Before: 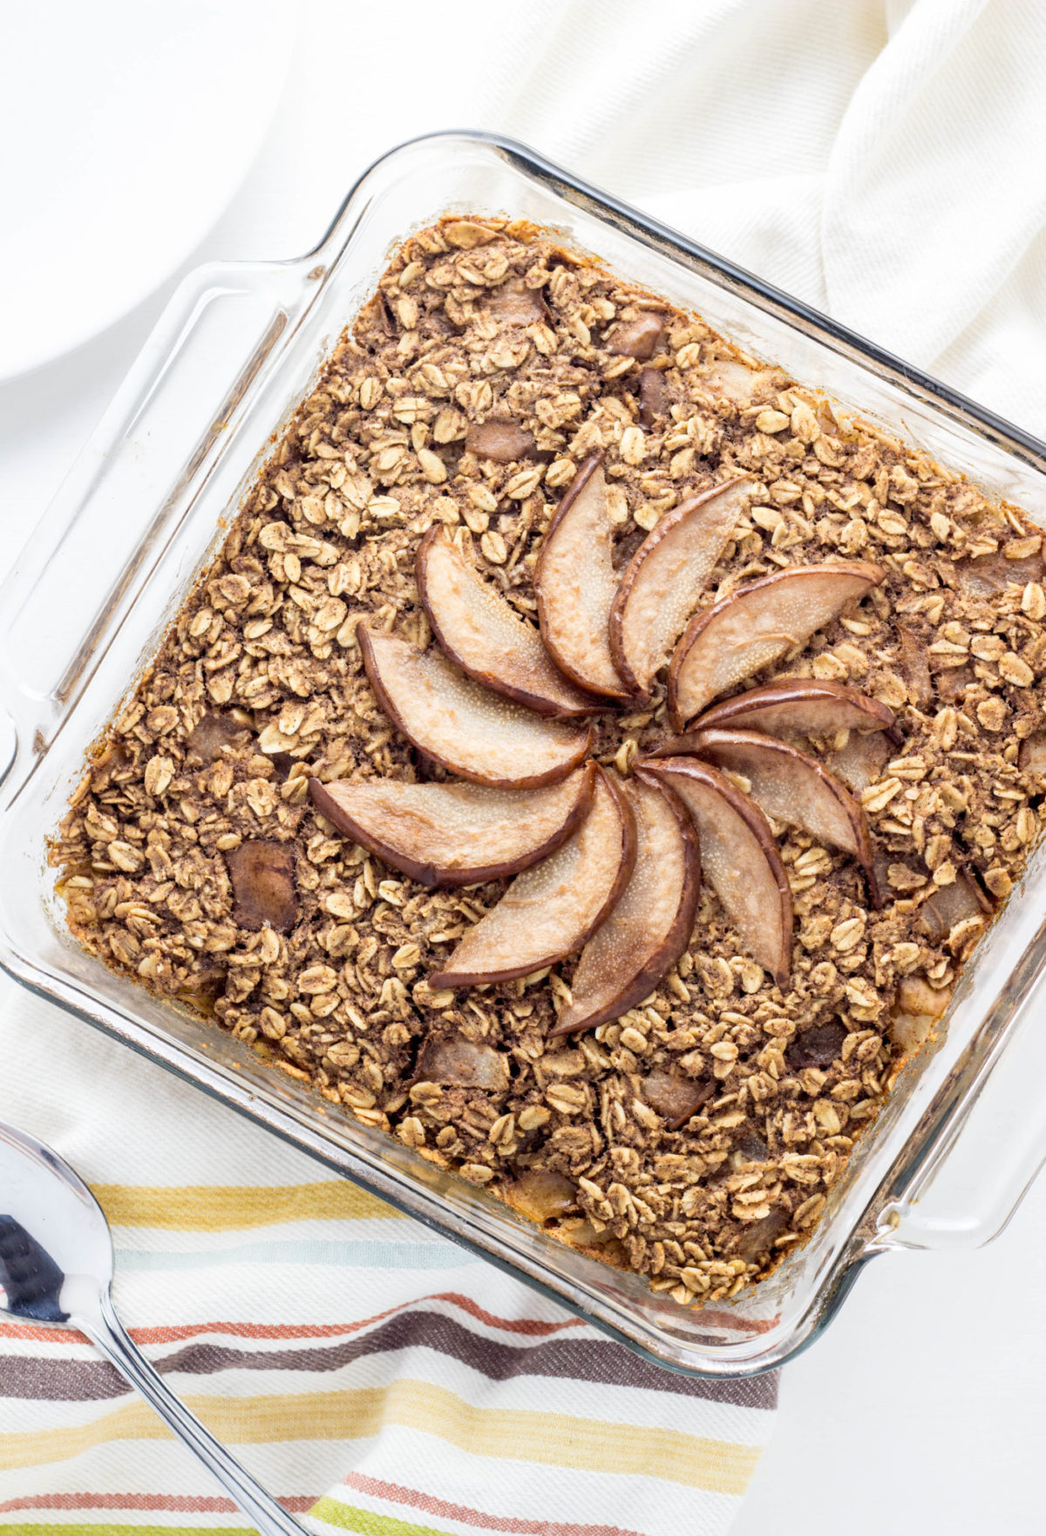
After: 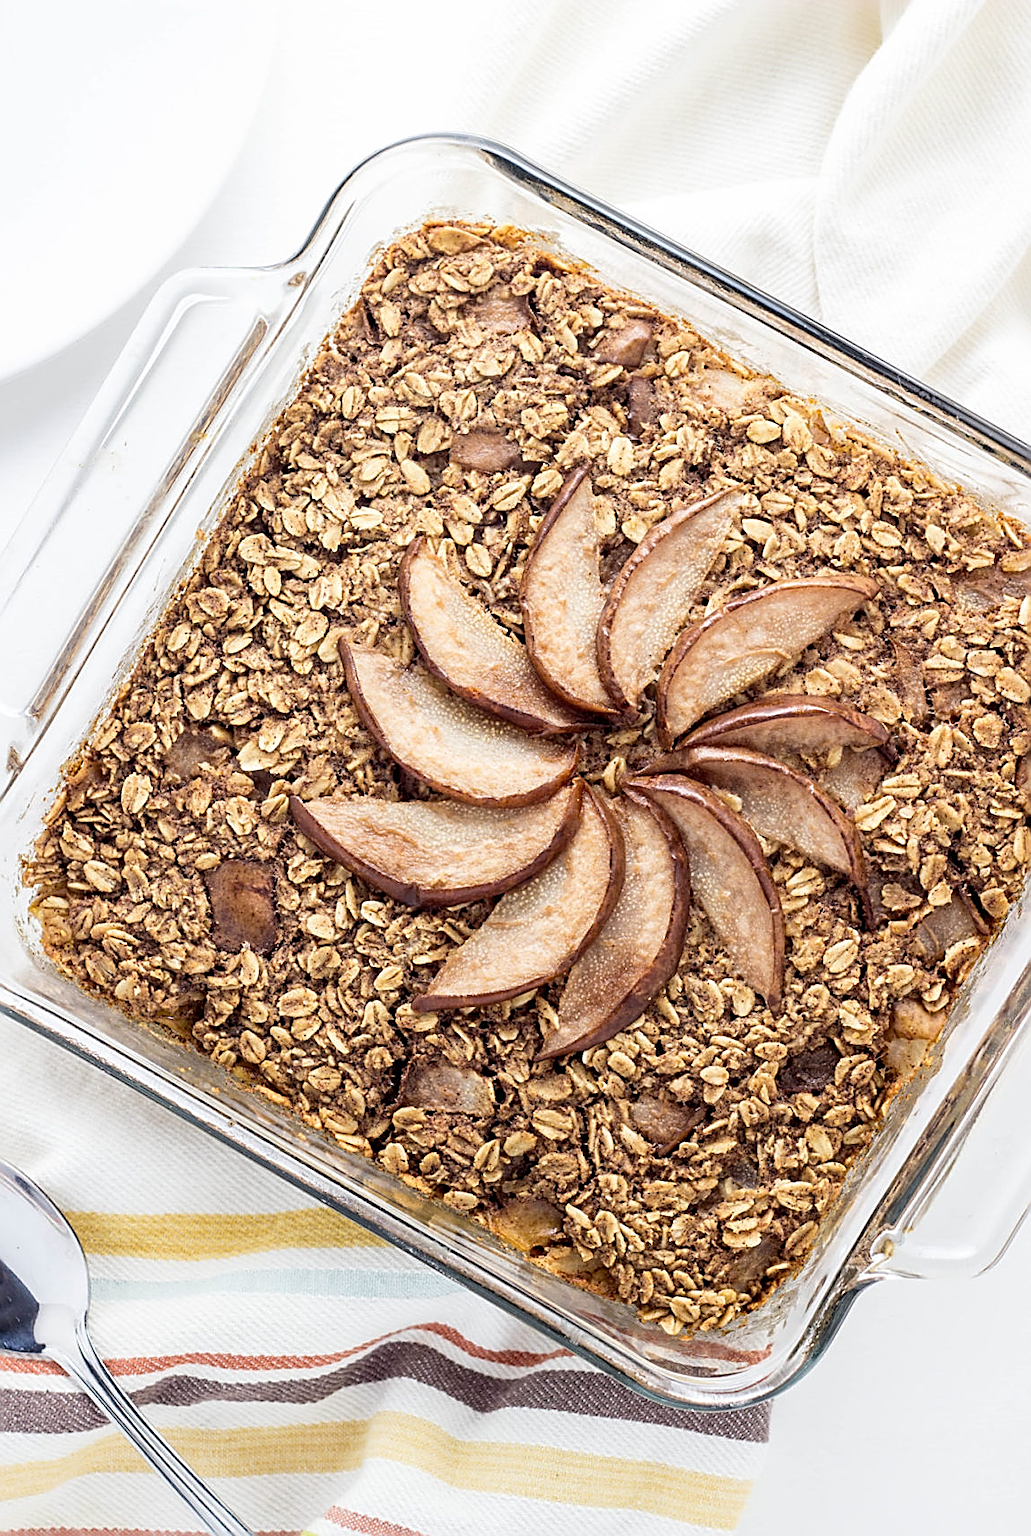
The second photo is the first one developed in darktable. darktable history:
sharpen: radius 1.685, amount 1.294
crop and rotate: left 2.536%, right 1.107%, bottom 2.246%
